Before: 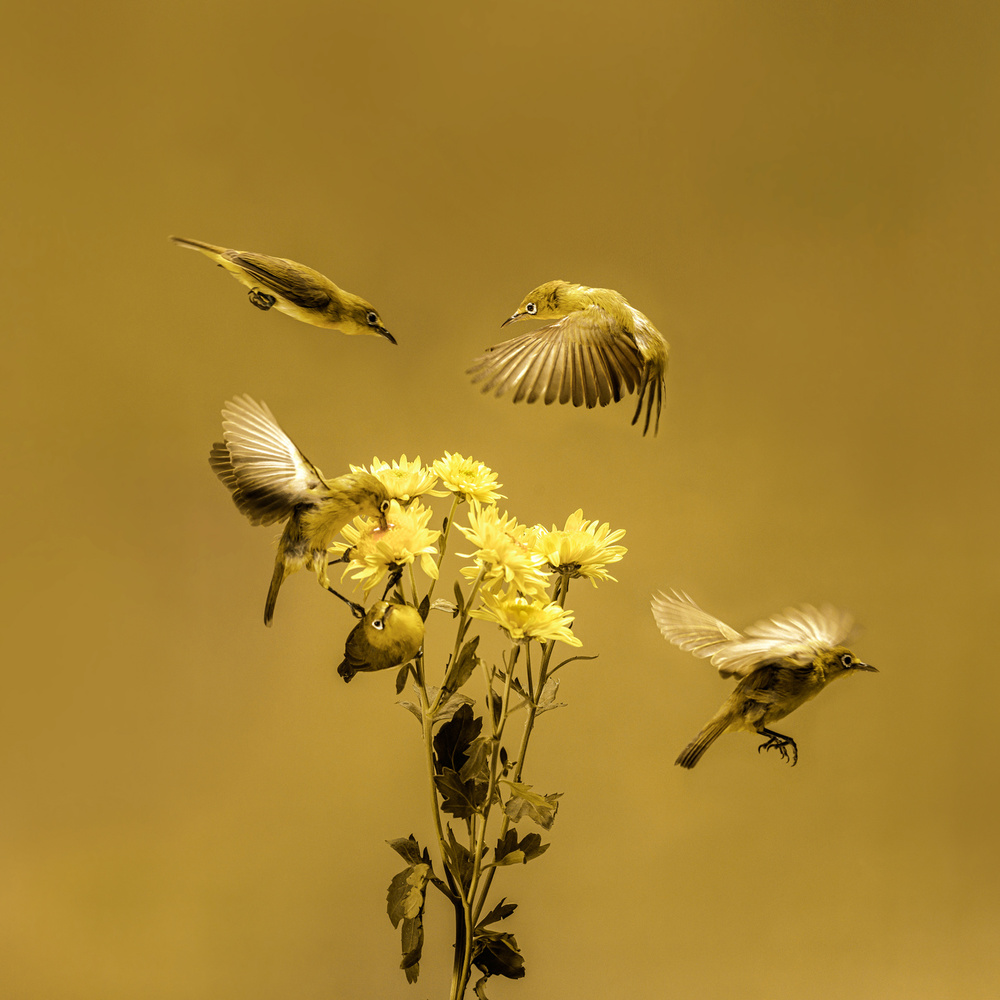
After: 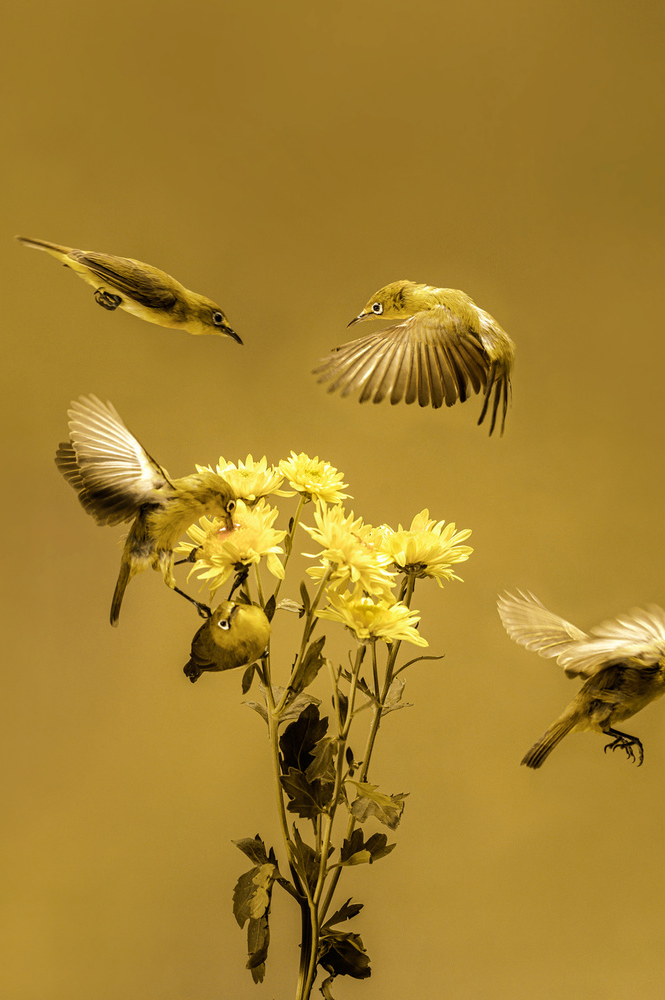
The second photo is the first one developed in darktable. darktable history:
crop and rotate: left 15.412%, right 18.017%
shadows and highlights: shadows 37.12, highlights -26.71, soften with gaussian
